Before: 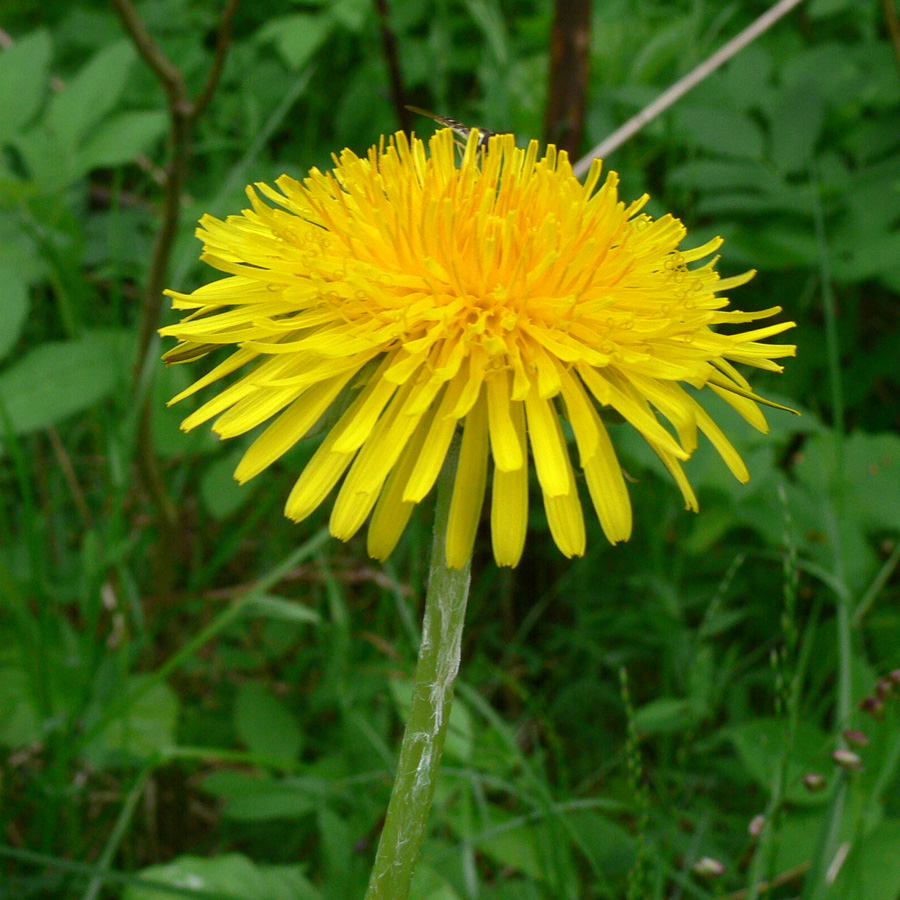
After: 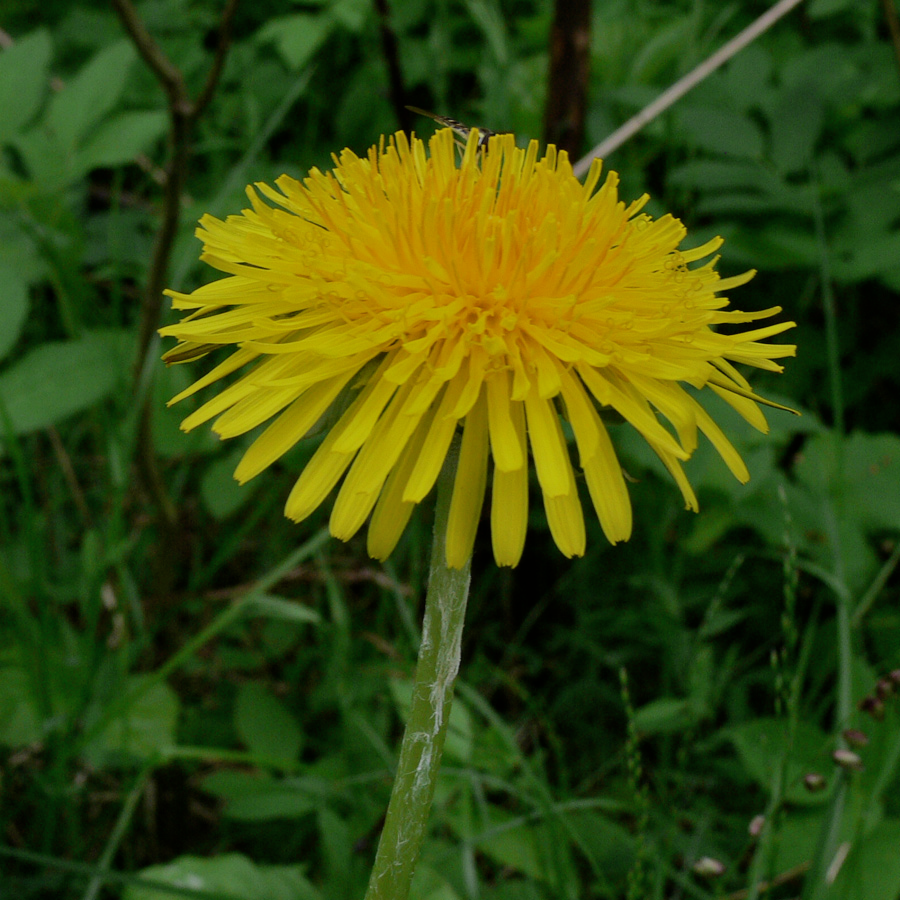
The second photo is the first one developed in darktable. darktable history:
filmic rgb: black relative exposure -7.65 EV, white relative exposure 4.56 EV, hardness 3.61, color science v6 (2022)
shadows and highlights: shadows 24.72, highlights -77.82, soften with gaussian
exposure: black level correction 0, exposure -0.749 EV, compensate highlight preservation false
